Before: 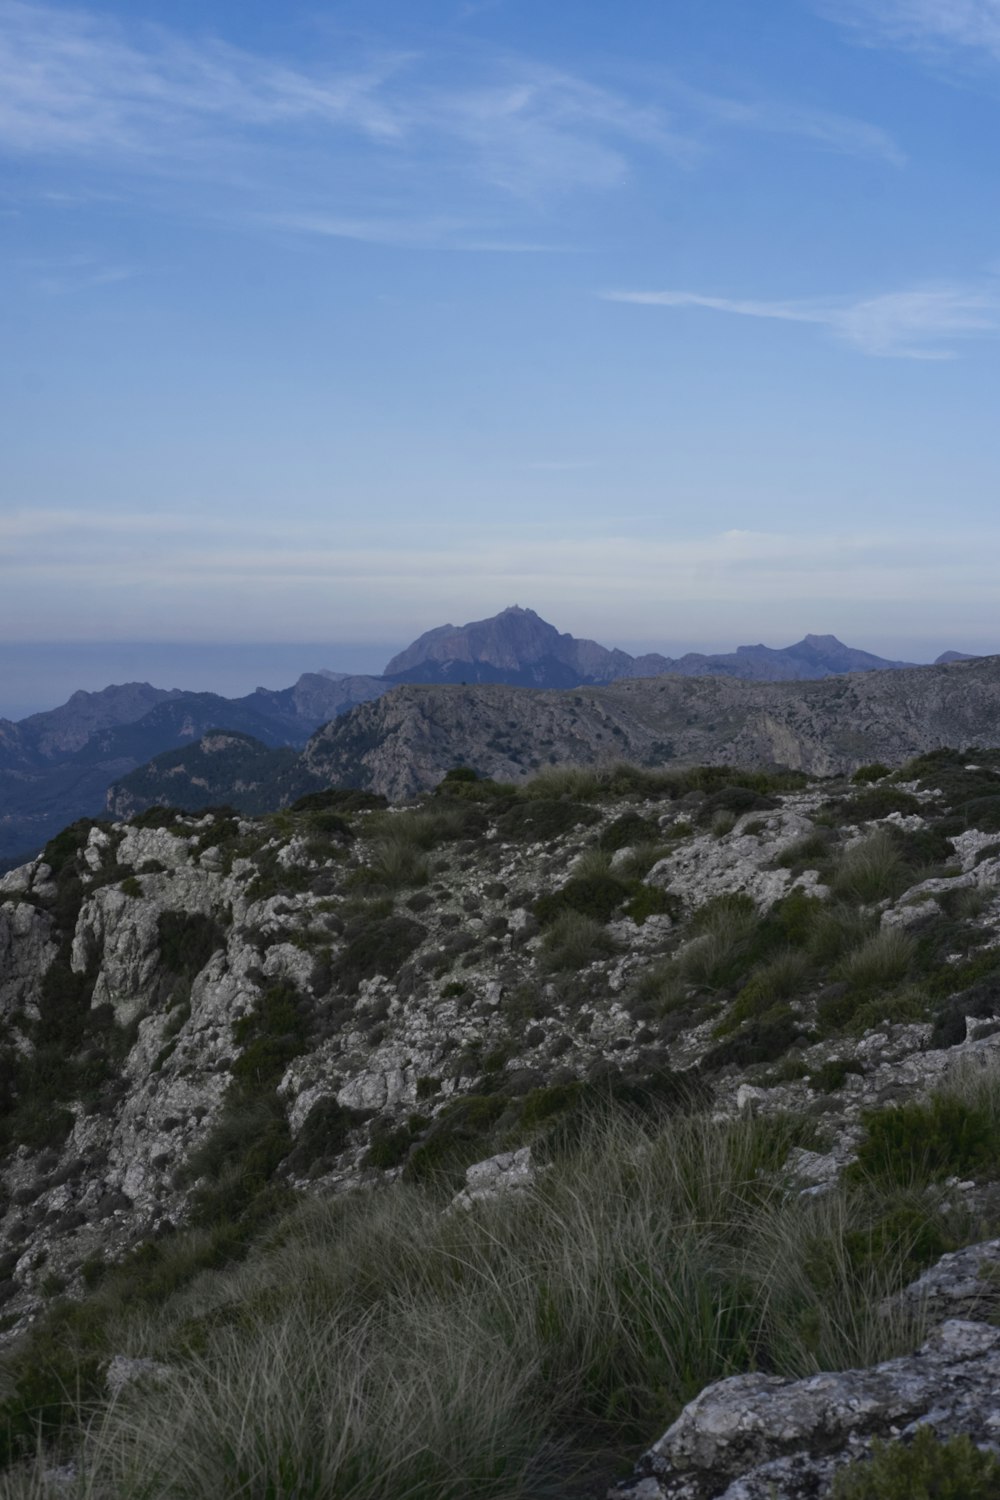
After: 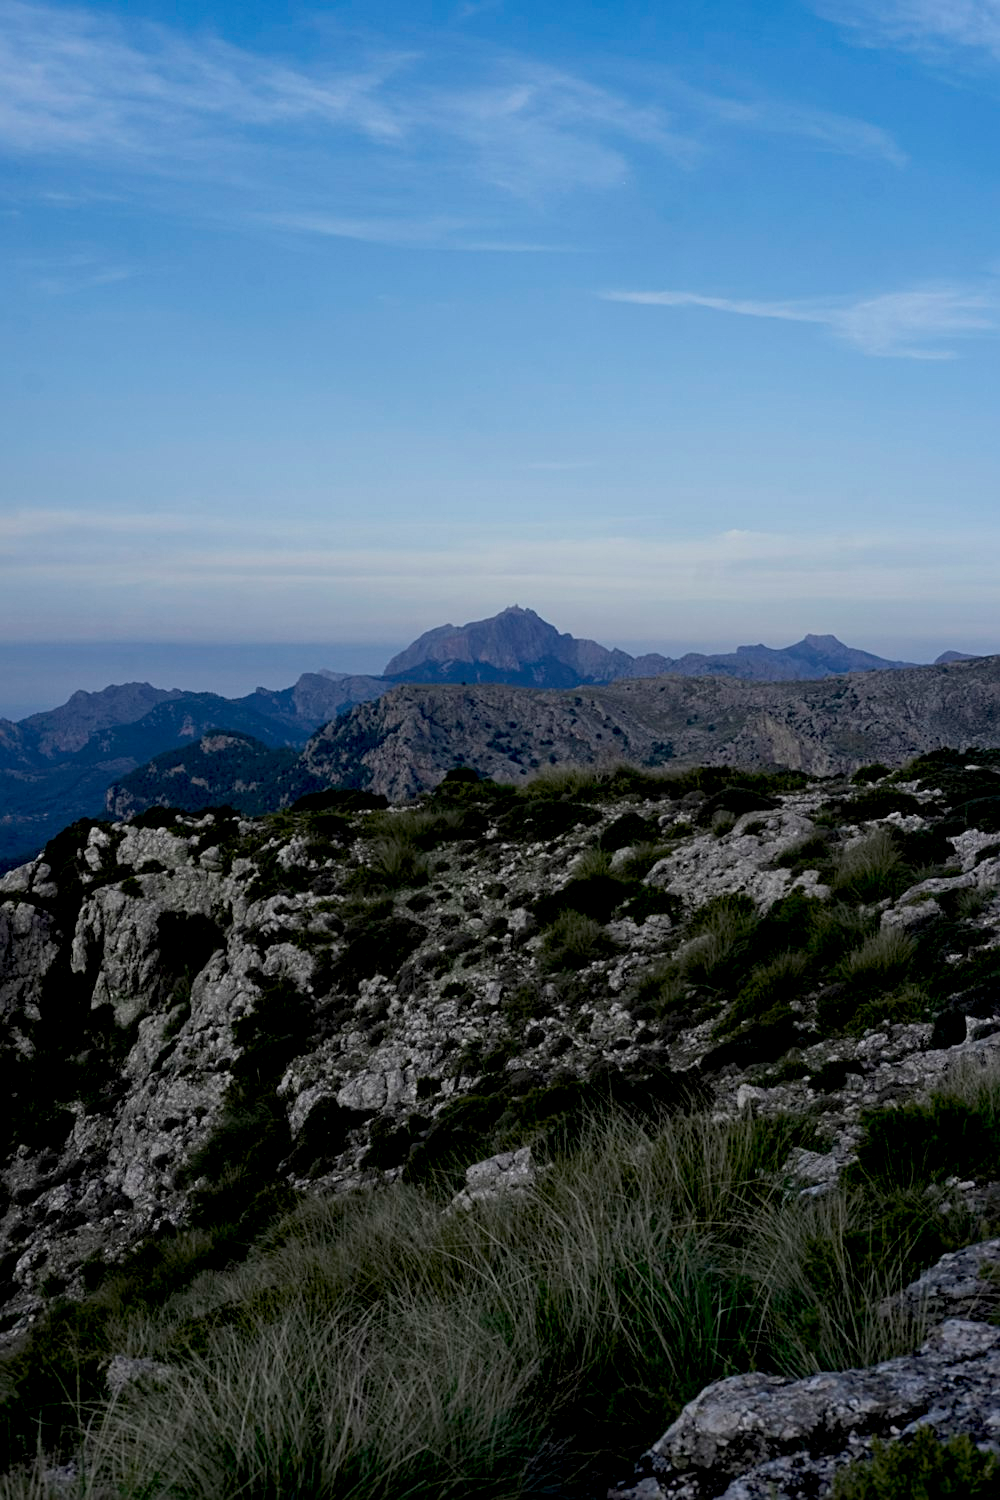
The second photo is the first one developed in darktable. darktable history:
sharpen: radius 2.167, amount 0.381, threshold 0
exposure: black level correction 0.016, exposure -0.009 EV, compensate highlight preservation false
